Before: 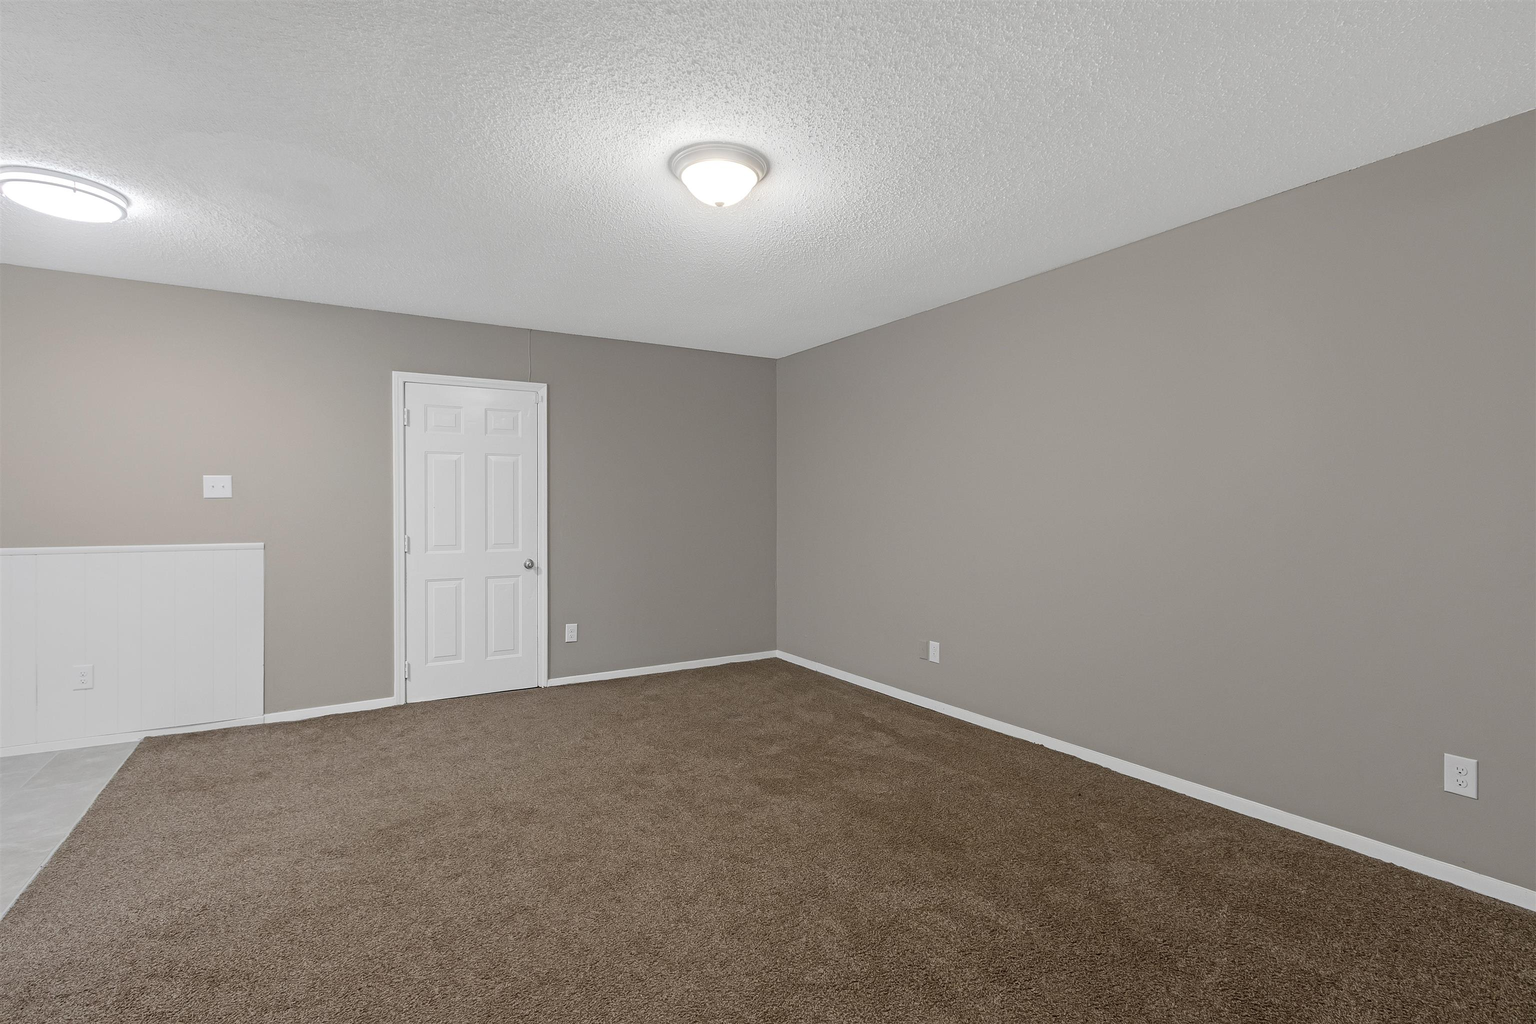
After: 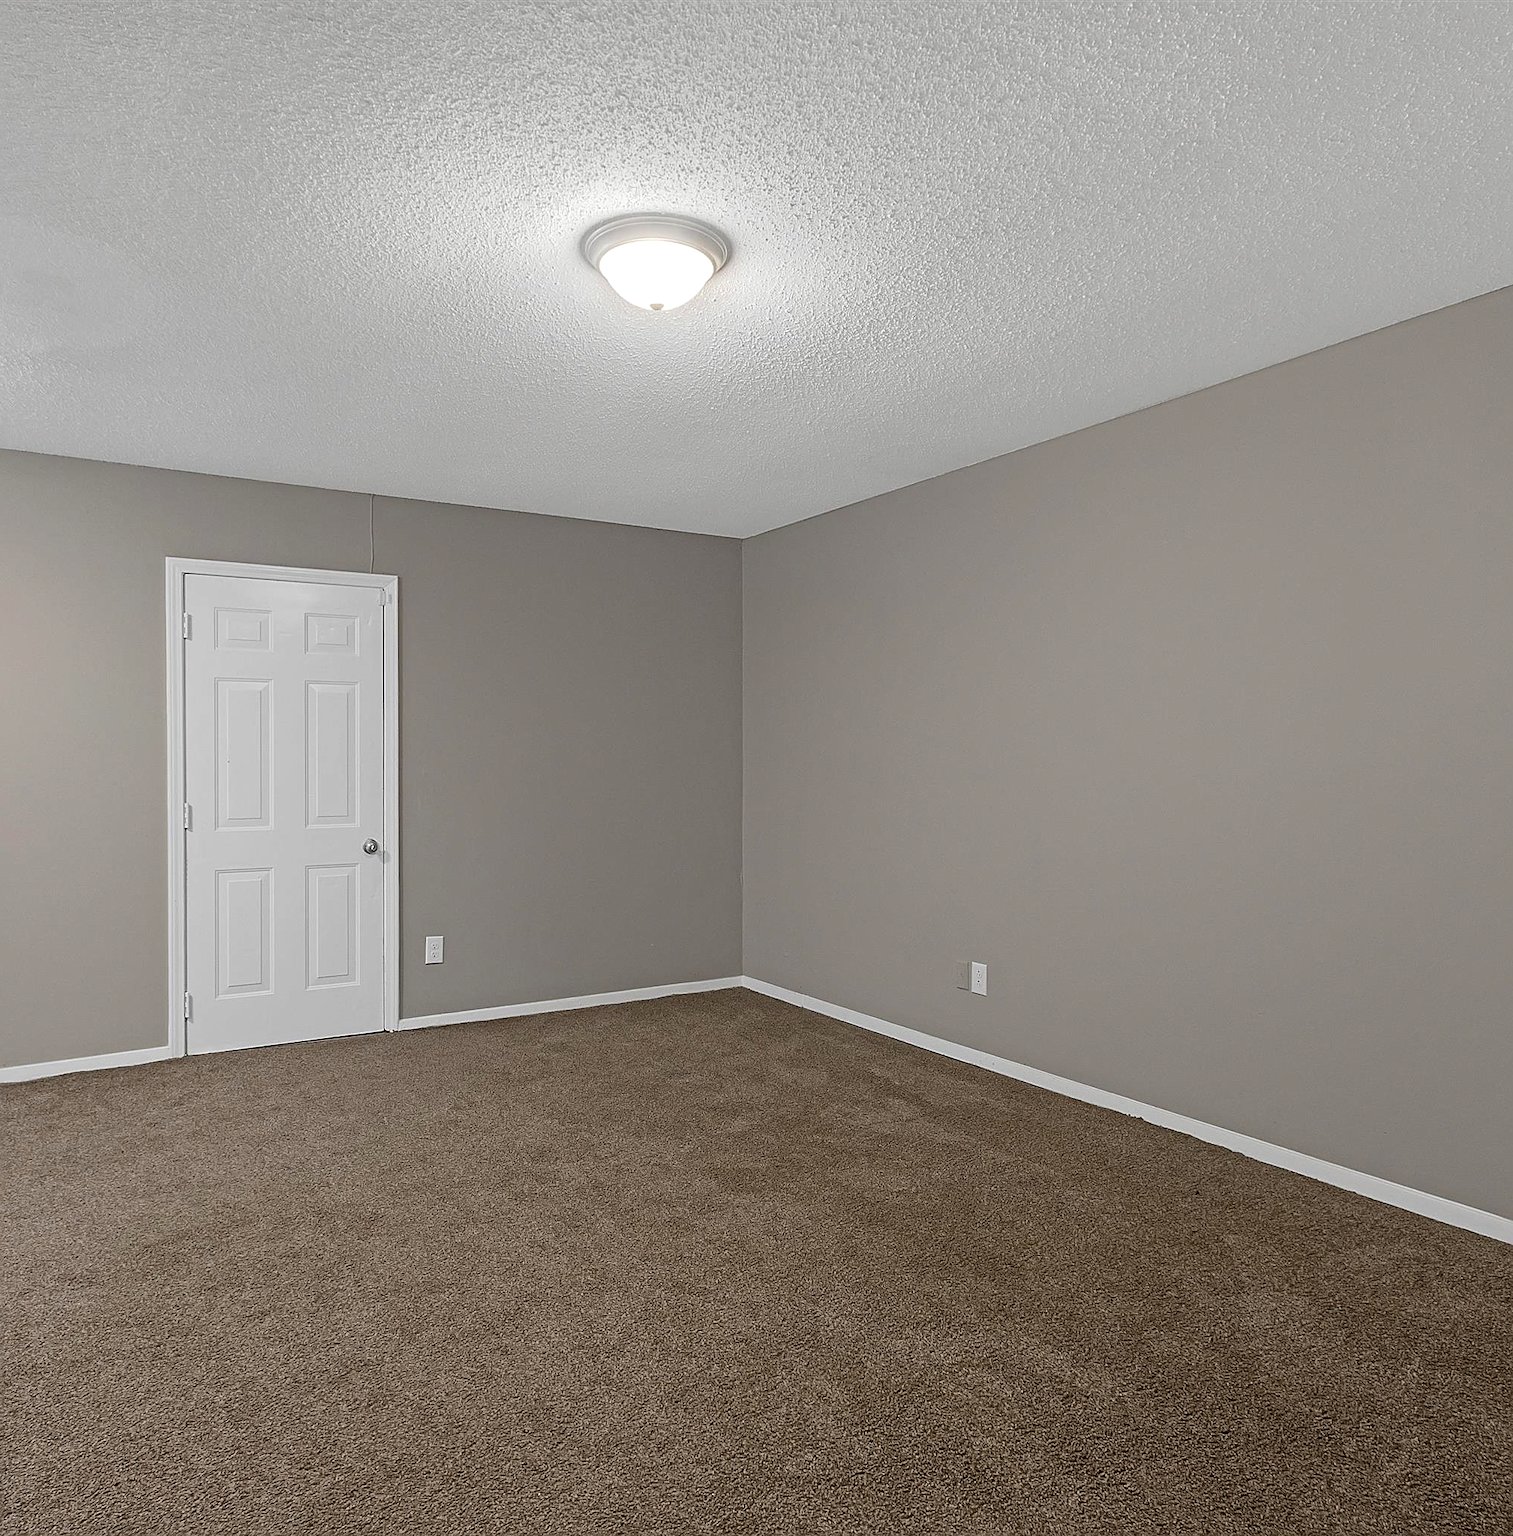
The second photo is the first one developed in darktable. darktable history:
haze removal: compatibility mode true, adaptive false
sharpen: on, module defaults
crop and rotate: left 18.392%, right 15.919%
